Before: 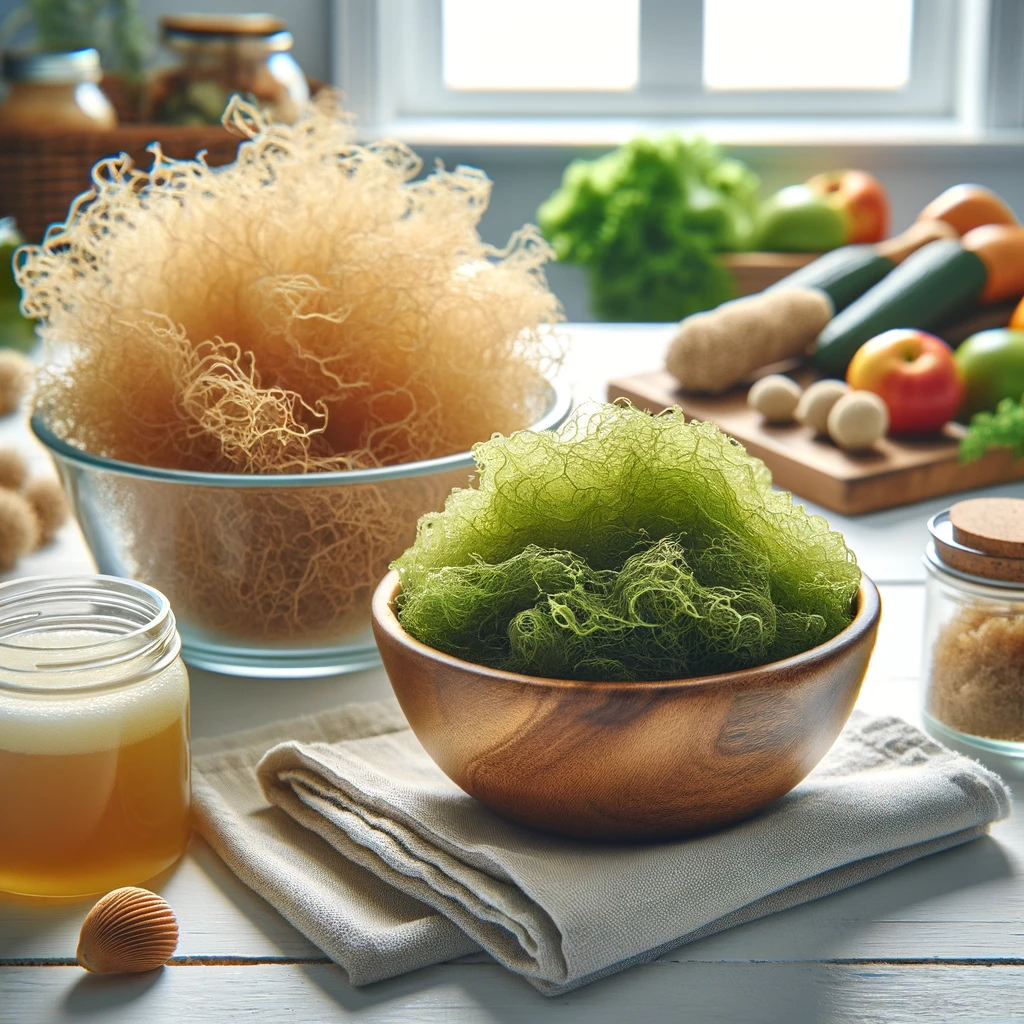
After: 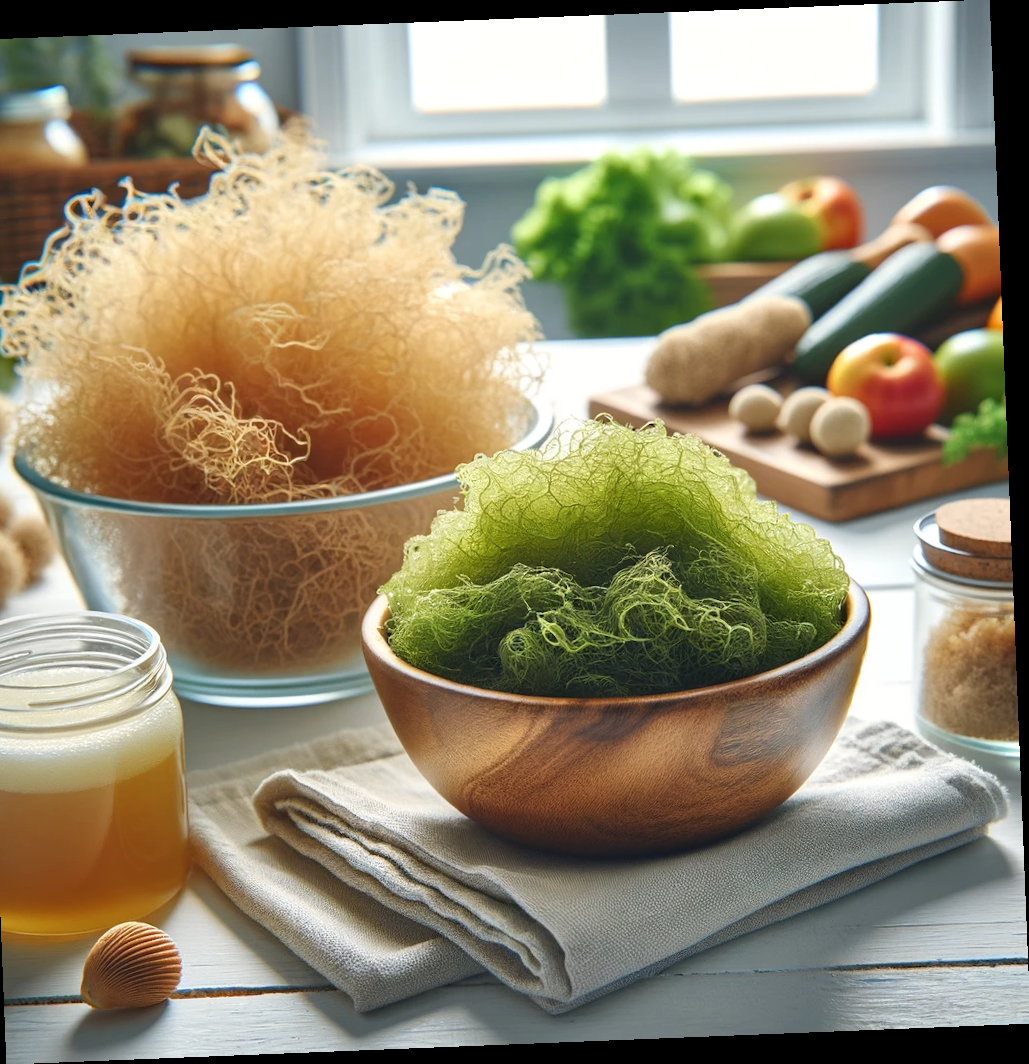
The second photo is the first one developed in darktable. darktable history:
crop and rotate: left 3.238%
rotate and perspective: rotation -2.29°, automatic cropping off
